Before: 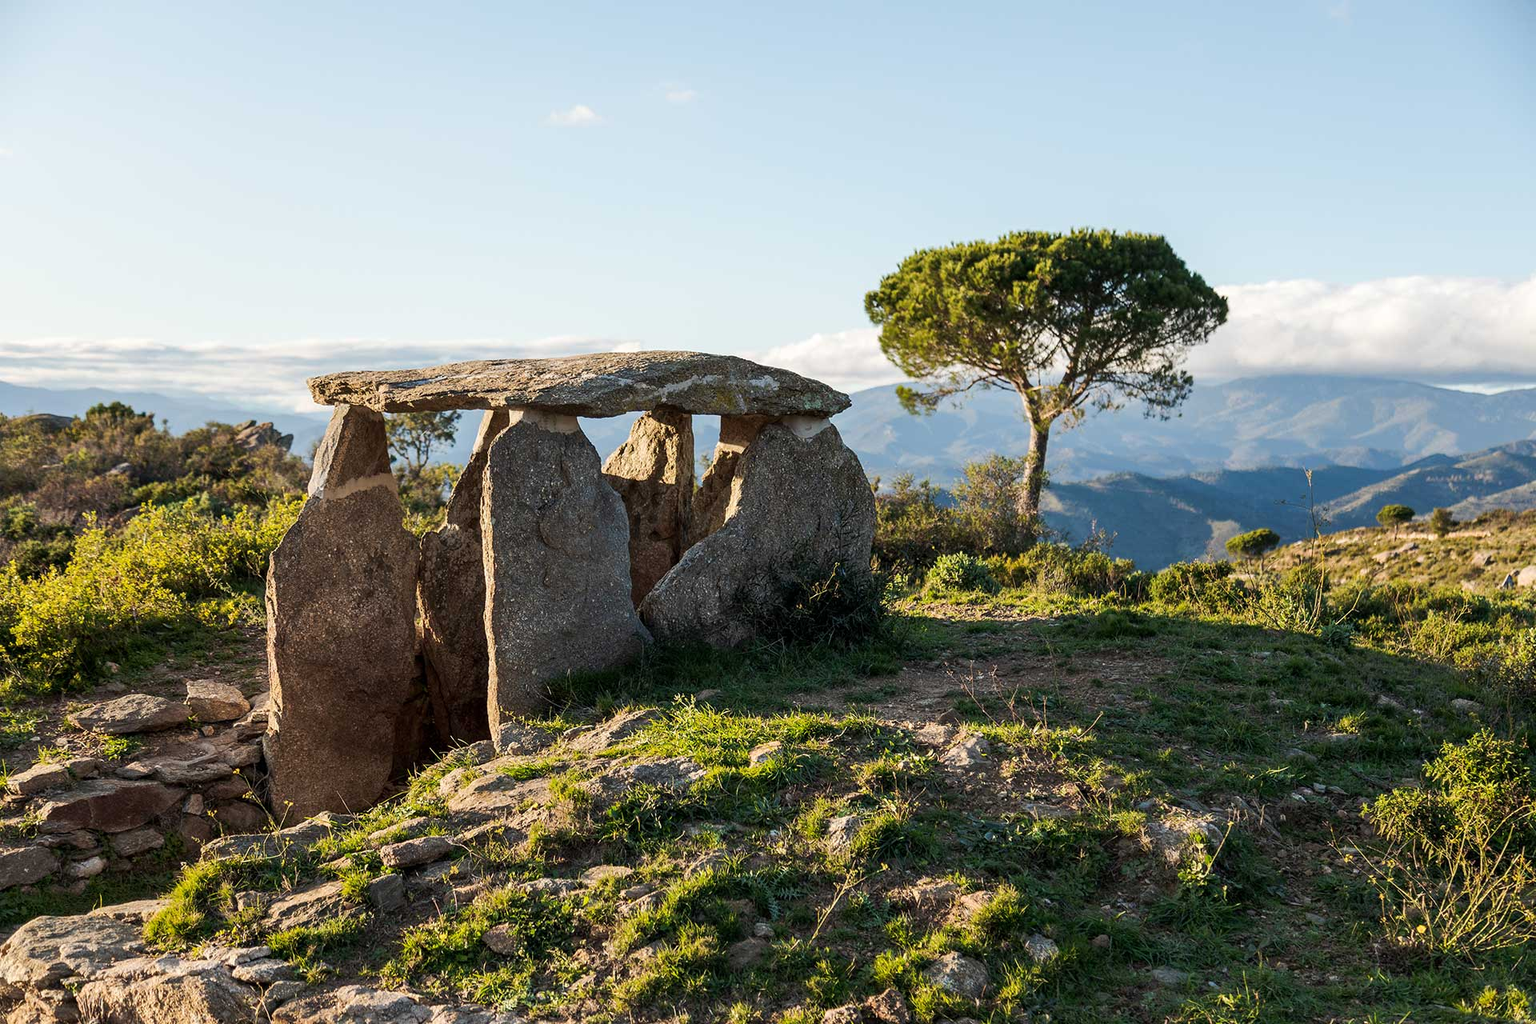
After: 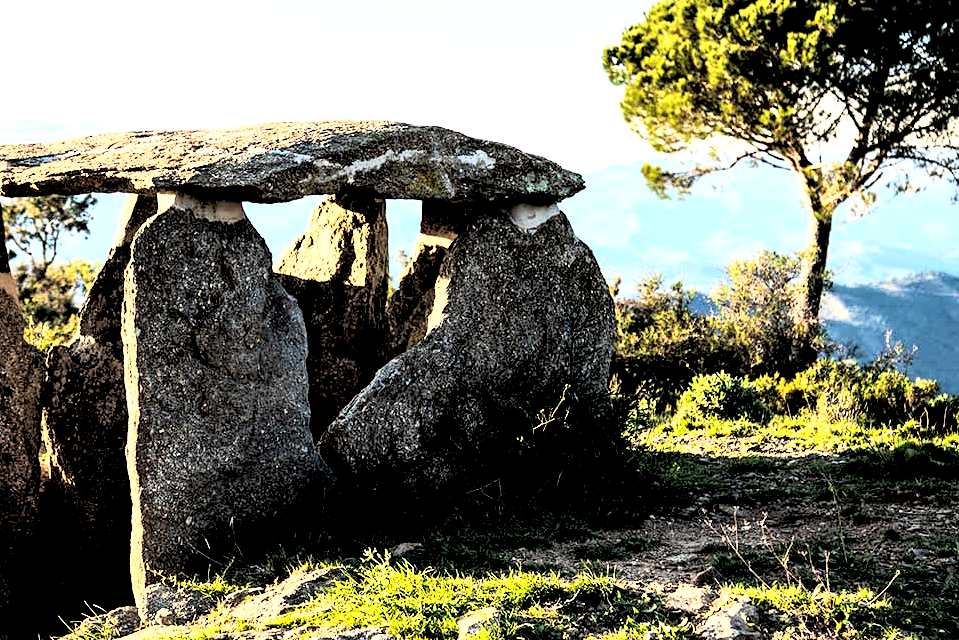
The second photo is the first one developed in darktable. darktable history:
crop: left 25%, top 25%, right 25%, bottom 25%
color balance: mode lift, gamma, gain (sRGB), lift [0.97, 1, 1, 1], gamma [1.03, 1, 1, 1]
rgb levels: levels [[0.013, 0.434, 0.89], [0, 0.5, 1], [0, 0.5, 1]]
rgb curve: curves: ch0 [(0, 0) (0.21, 0.15) (0.24, 0.21) (0.5, 0.75) (0.75, 0.96) (0.89, 0.99) (1, 1)]; ch1 [(0, 0.02) (0.21, 0.13) (0.25, 0.2) (0.5, 0.67) (0.75, 0.9) (0.89, 0.97) (1, 1)]; ch2 [(0, 0.02) (0.21, 0.13) (0.25, 0.2) (0.5, 0.67) (0.75, 0.9) (0.89, 0.97) (1, 1)], compensate middle gray true
local contrast: highlights 100%, shadows 100%, detail 120%, midtone range 0.2
